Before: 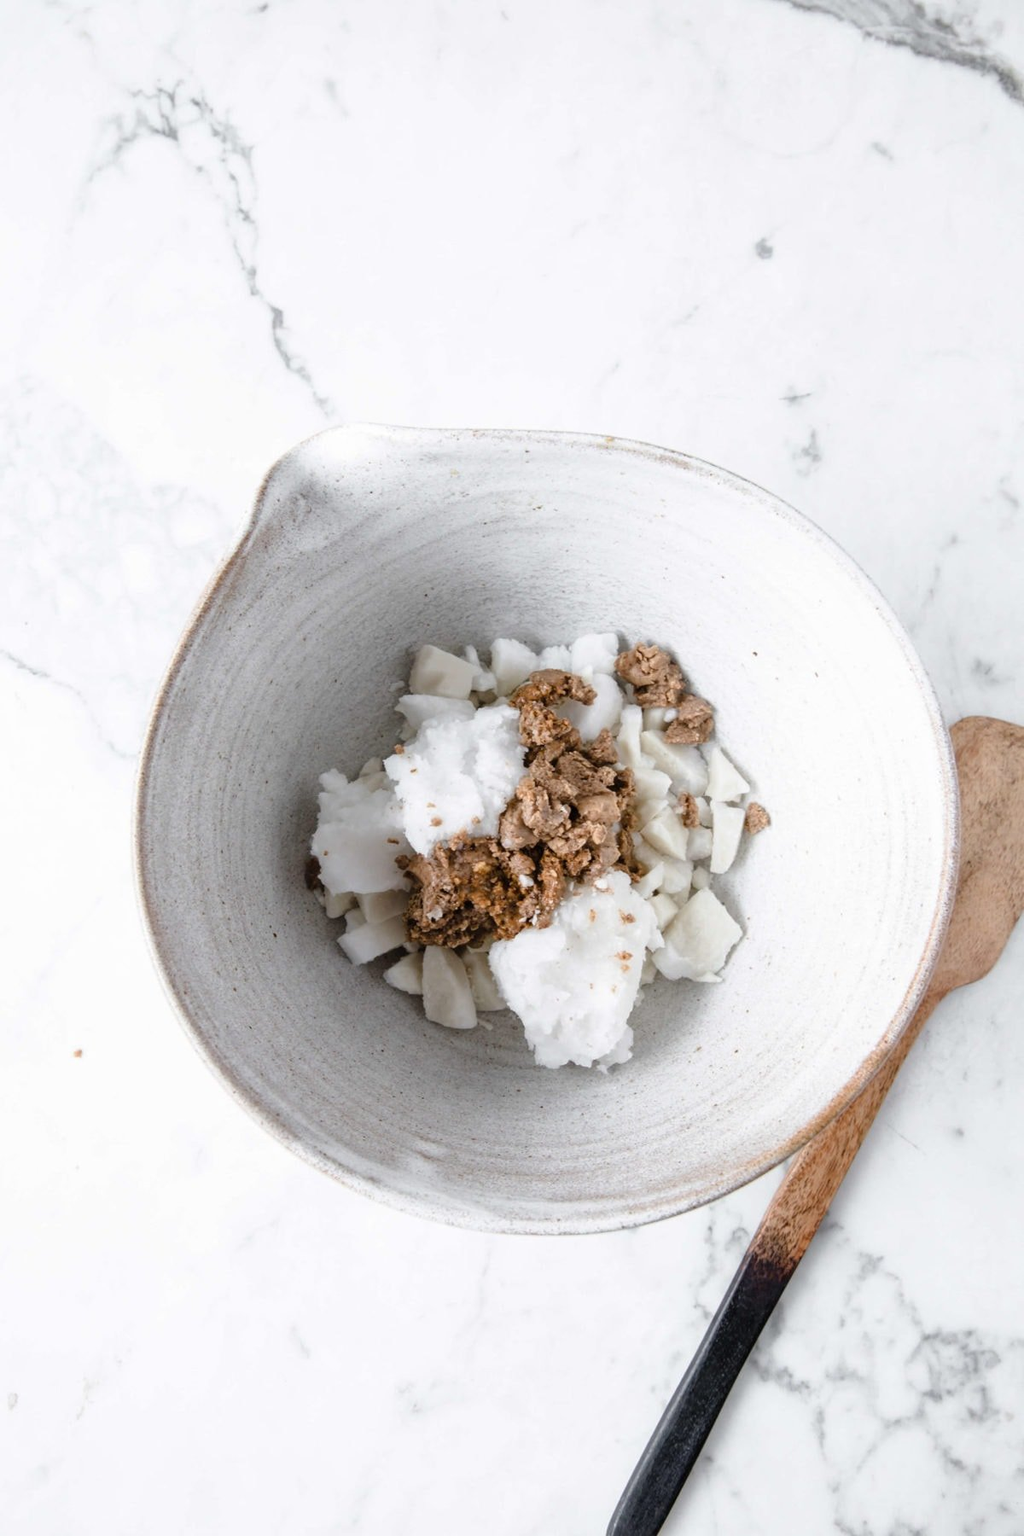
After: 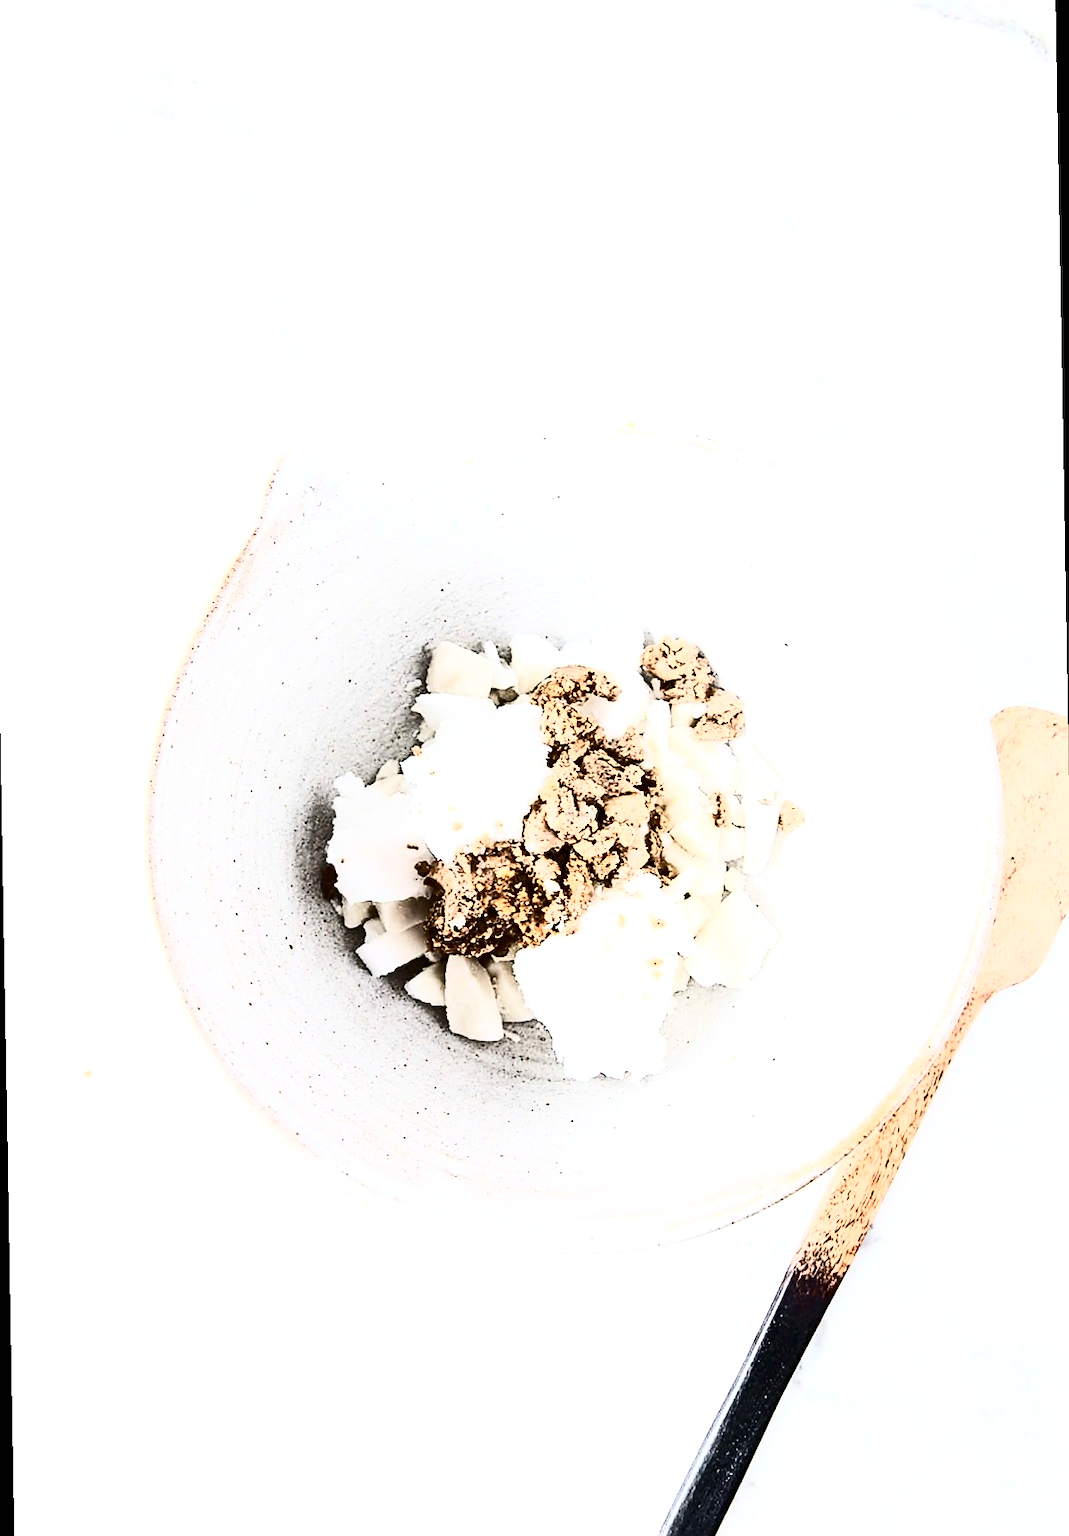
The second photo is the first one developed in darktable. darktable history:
exposure: black level correction 0, exposure 0.877 EV, compensate exposure bias true, compensate highlight preservation false
contrast brightness saturation: contrast 0.93, brightness 0.2
rotate and perspective: rotation -1°, crop left 0.011, crop right 0.989, crop top 0.025, crop bottom 0.975
sharpen: radius 1.4, amount 1.25, threshold 0.7
